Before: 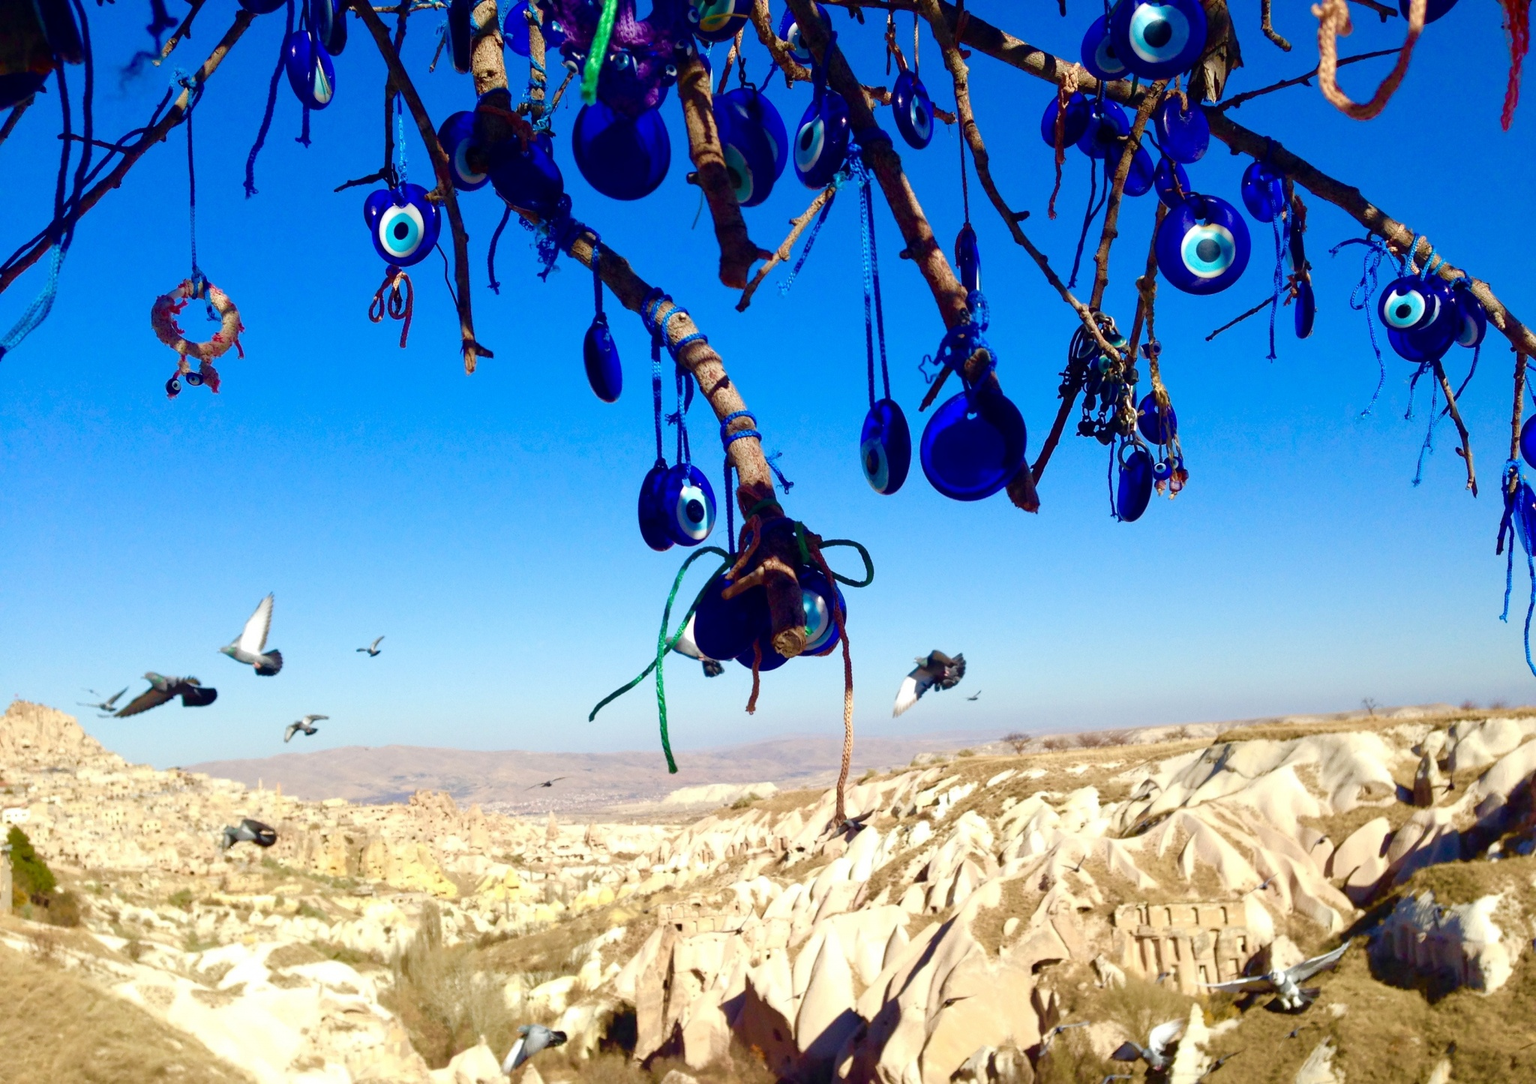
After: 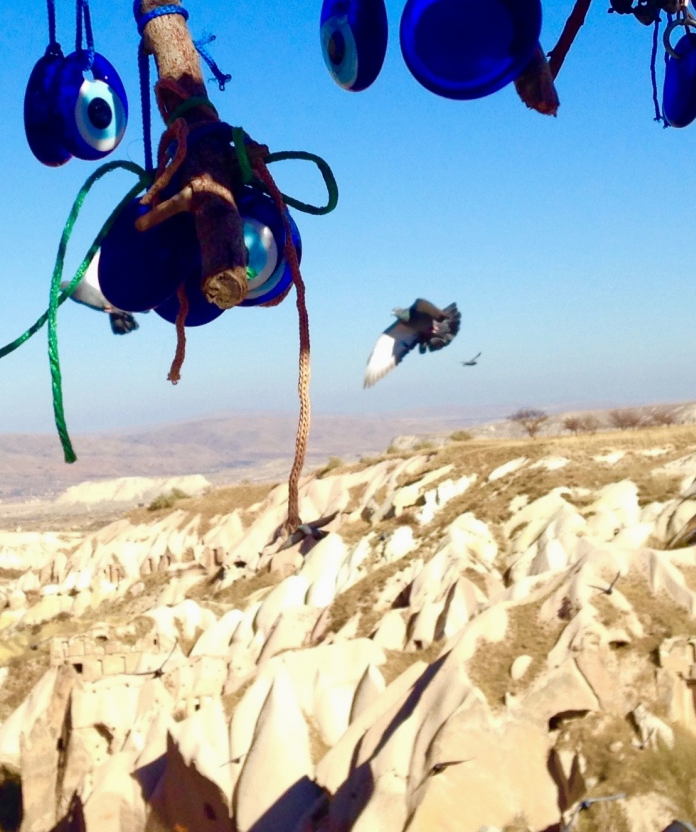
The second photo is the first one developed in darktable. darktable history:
exposure: exposure -0.055 EV, compensate highlight preservation false
crop: left 40.422%, top 39.321%, right 25.568%, bottom 3.07%
